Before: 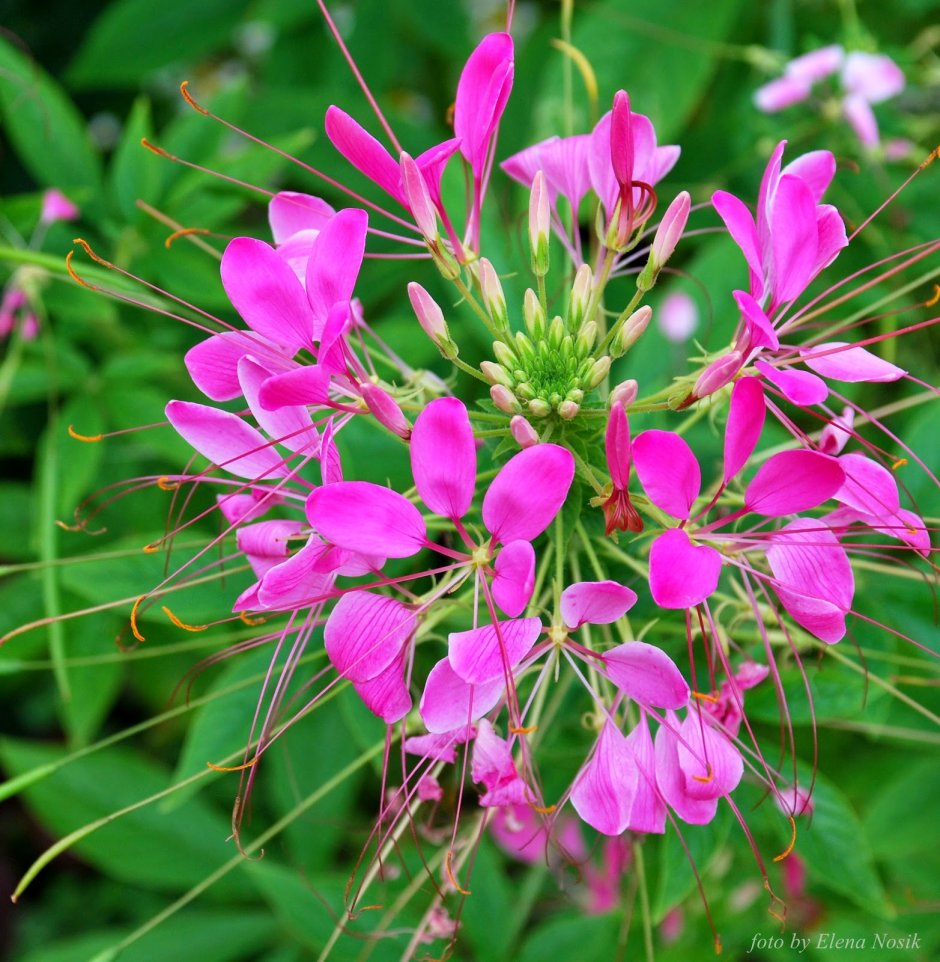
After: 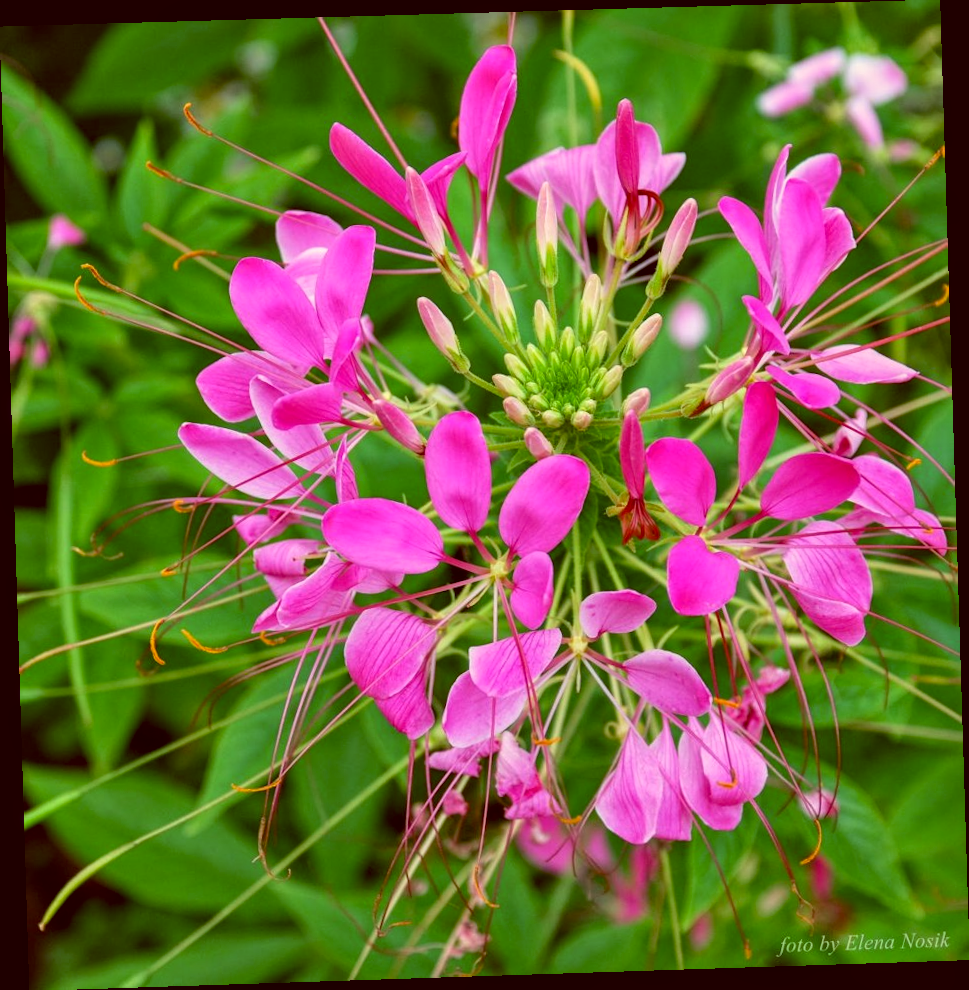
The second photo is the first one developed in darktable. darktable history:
rotate and perspective: rotation -1.77°, lens shift (horizontal) 0.004, automatic cropping off
local contrast: on, module defaults
color balance: lift [1.001, 1.007, 1, 0.993], gamma [1.023, 1.026, 1.01, 0.974], gain [0.964, 1.059, 1.073, 0.927]
